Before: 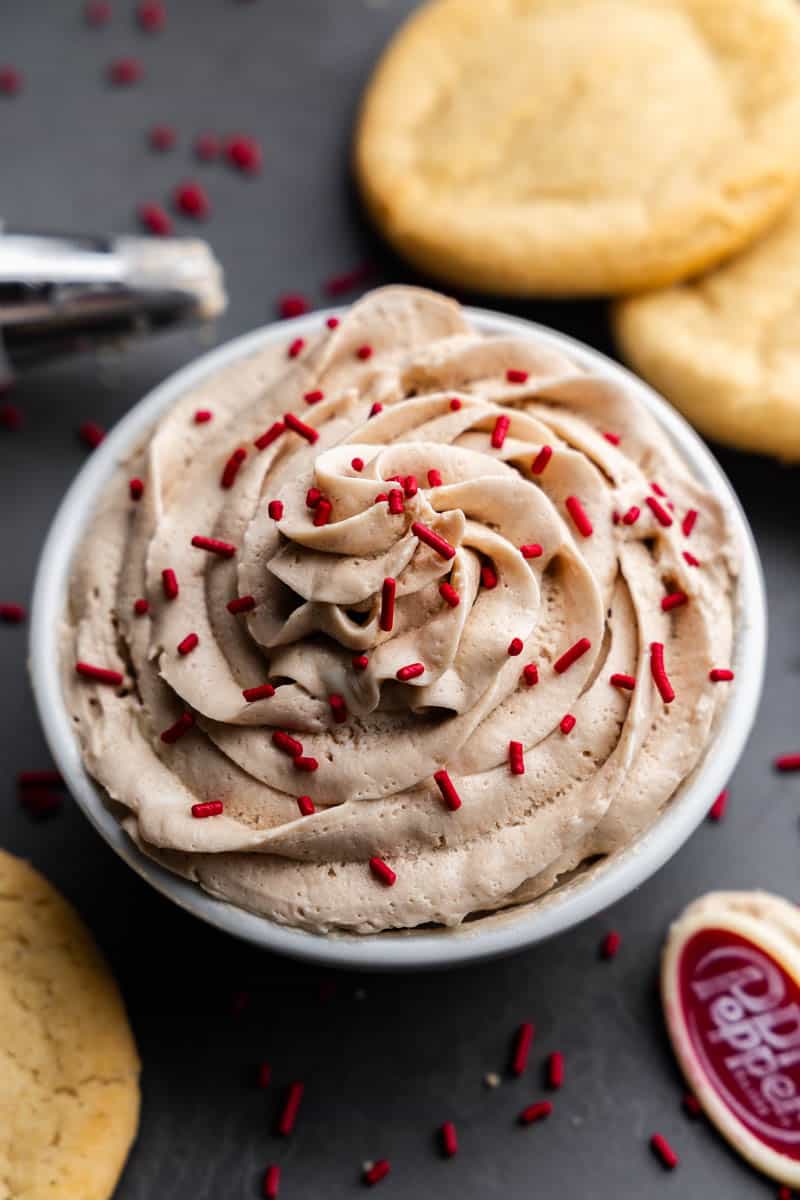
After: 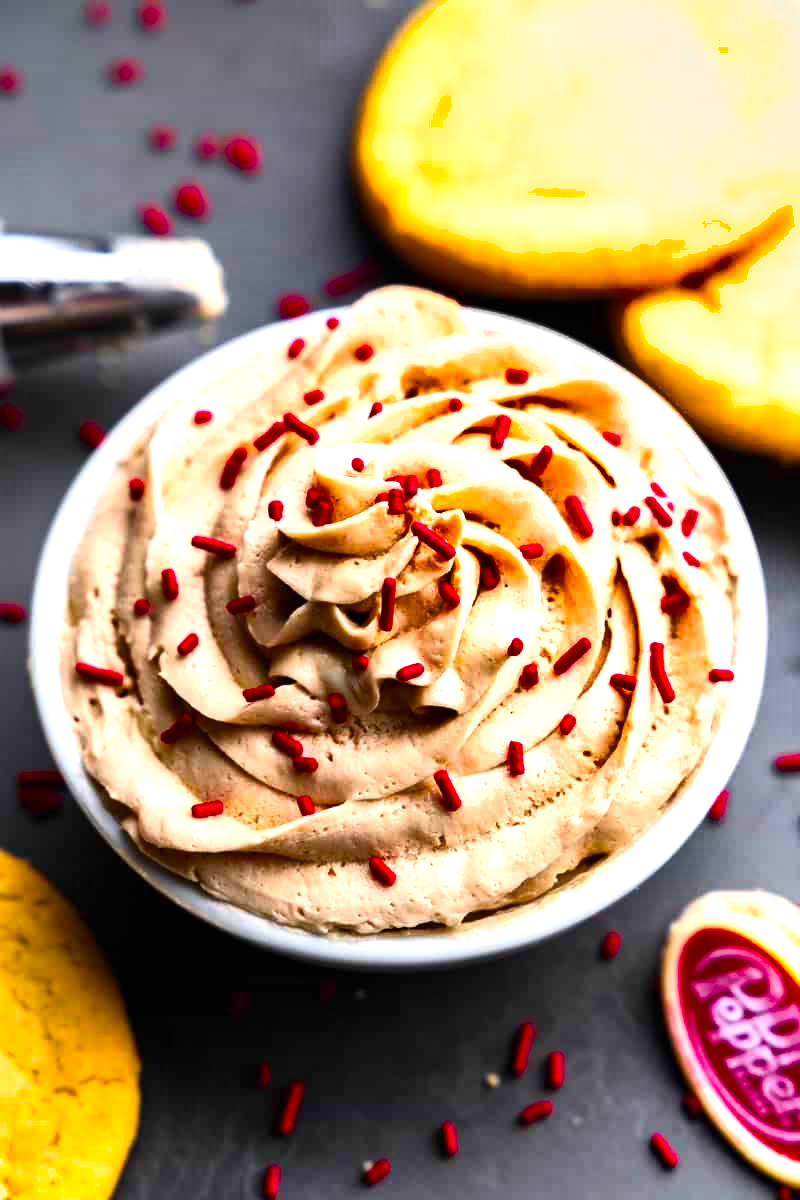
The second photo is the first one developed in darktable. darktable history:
color balance rgb: linear chroma grading › global chroma 15%, perceptual saturation grading › global saturation 30%
exposure: exposure 1 EV, compensate highlight preservation false
shadows and highlights: soften with gaussian
contrast brightness saturation: contrast 0.13, brightness -0.05, saturation 0.16
